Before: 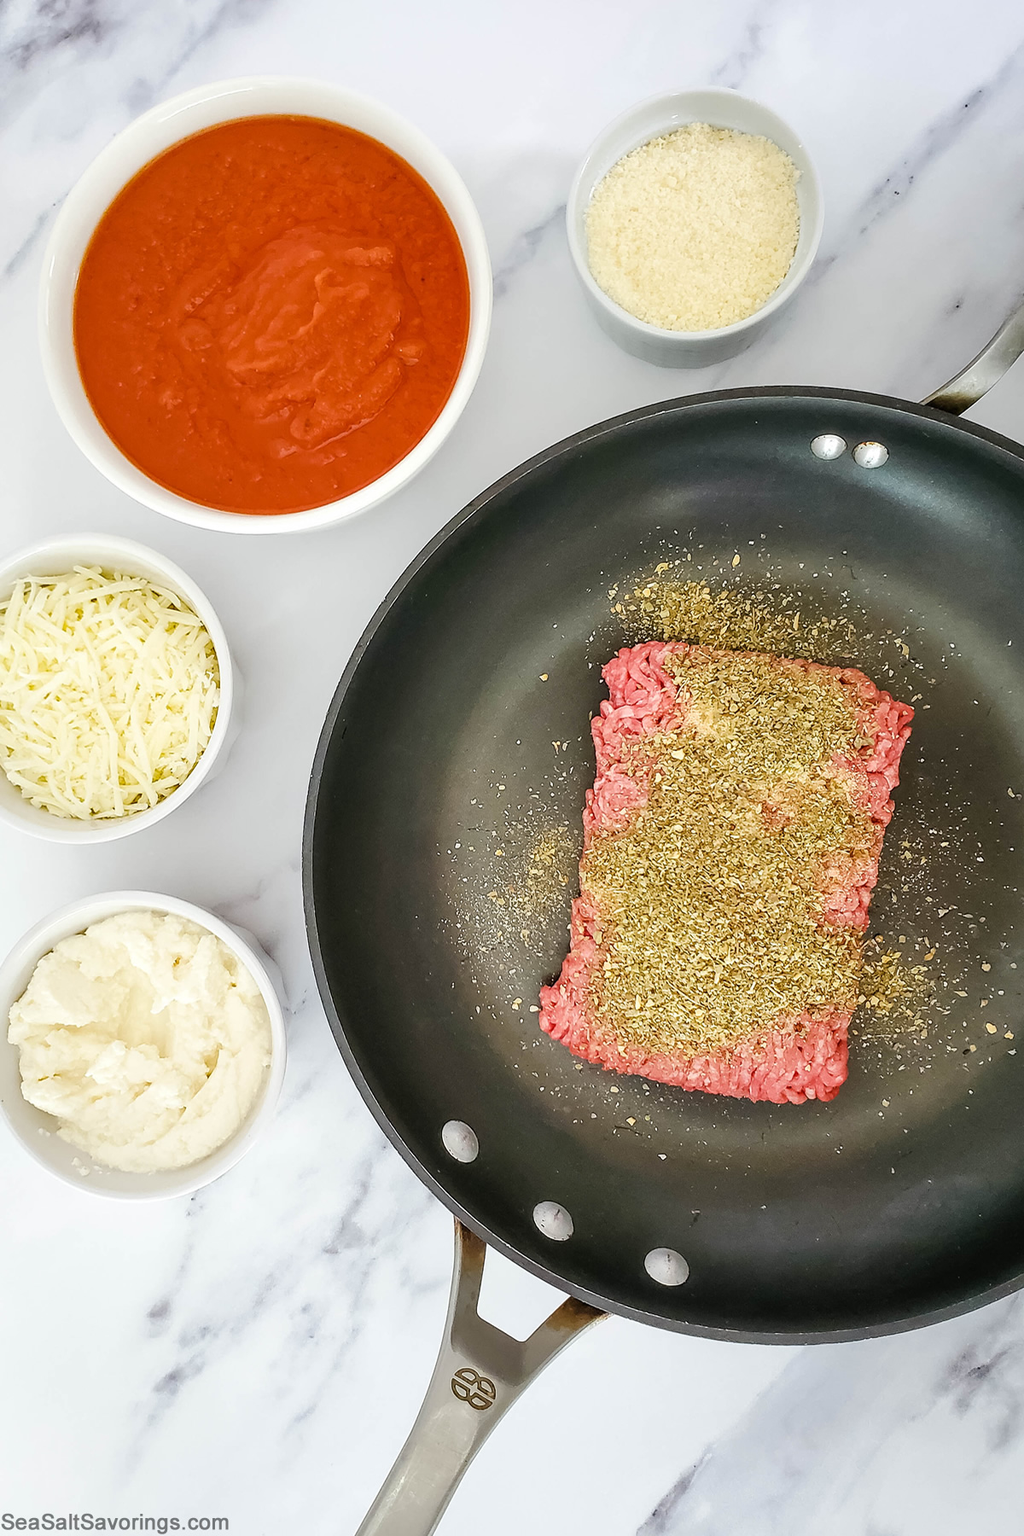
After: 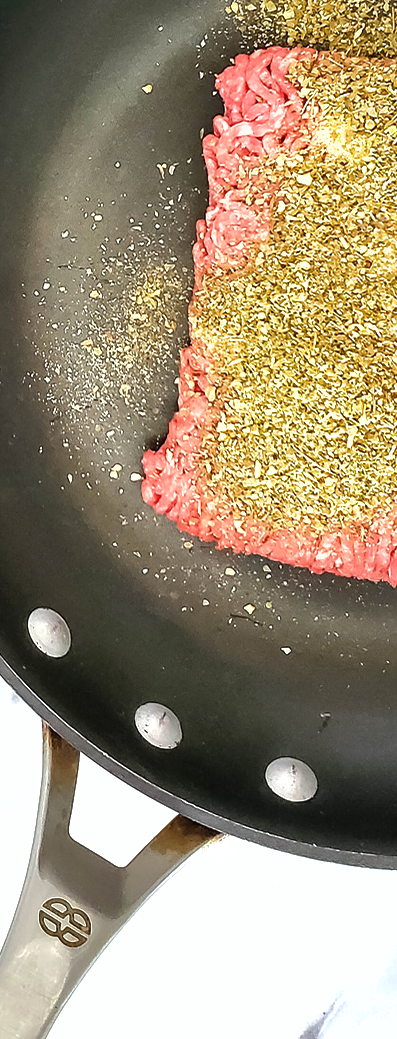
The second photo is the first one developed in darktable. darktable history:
shadows and highlights: on, module defaults
tone equalizer: -8 EV -0.75 EV, -7 EV -0.7 EV, -6 EV -0.6 EV, -5 EV -0.4 EV, -3 EV 0.4 EV, -2 EV 0.6 EV, -1 EV 0.7 EV, +0 EV 0.75 EV, edges refinement/feathering 500, mask exposure compensation -1.57 EV, preserve details no
crop: left 40.878%, top 39.176%, right 25.993%, bottom 3.081%
